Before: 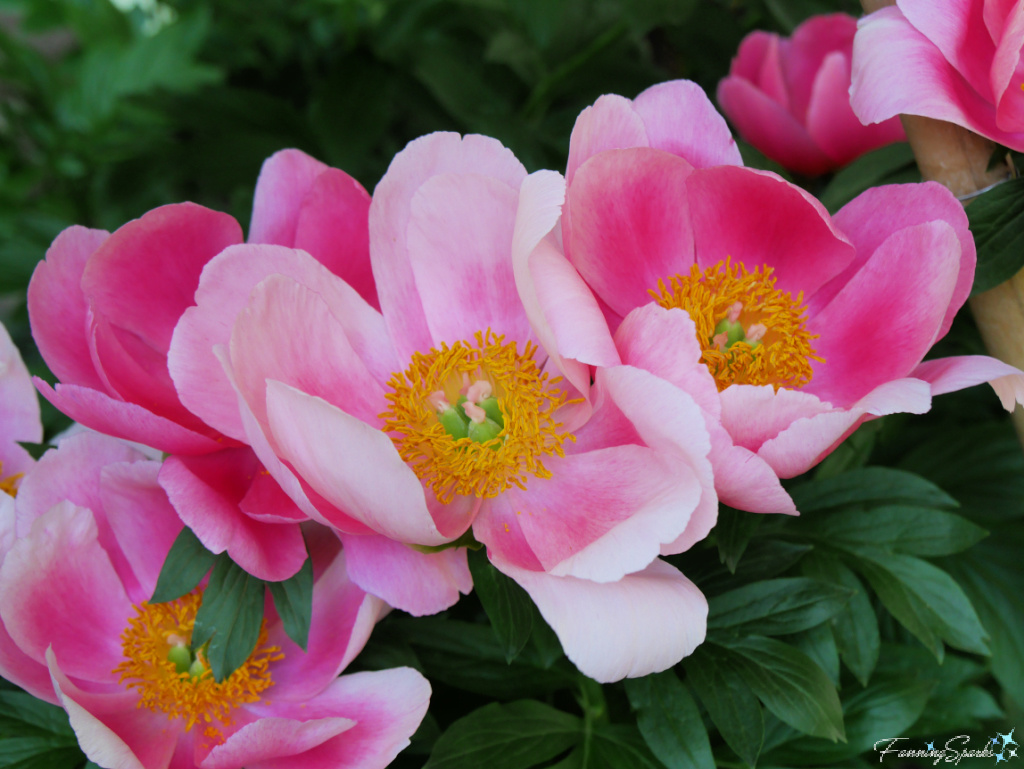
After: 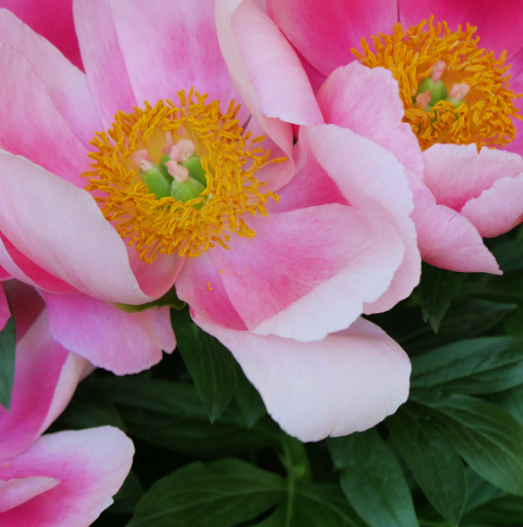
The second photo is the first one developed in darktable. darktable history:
tone equalizer: edges refinement/feathering 500, mask exposure compensation -1.57 EV, preserve details no
crop and rotate: left 29.064%, top 31.402%, right 19.862%
